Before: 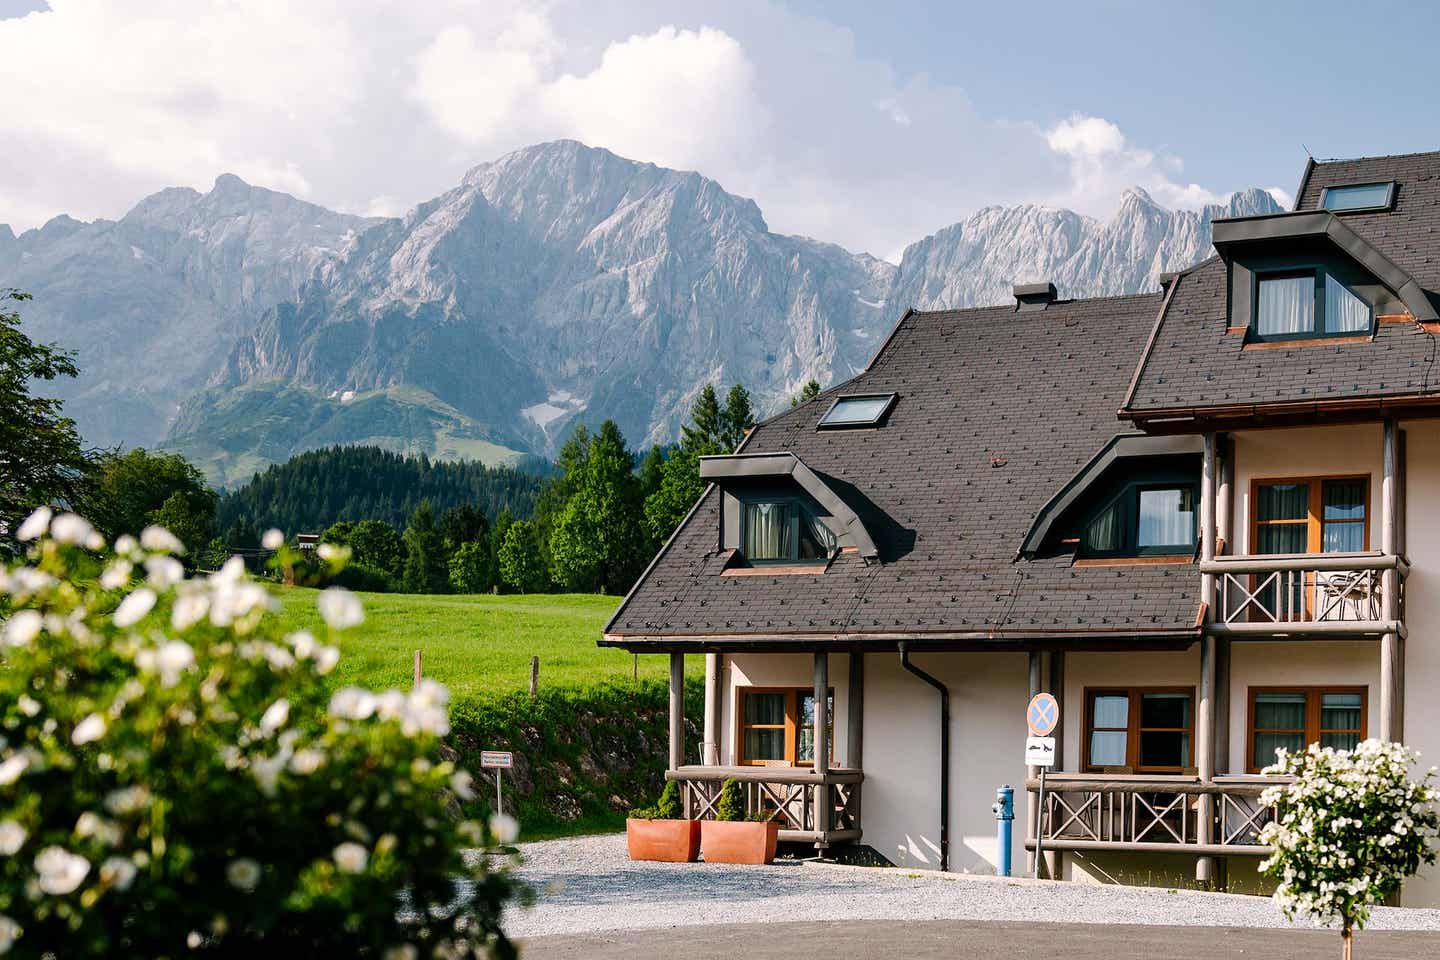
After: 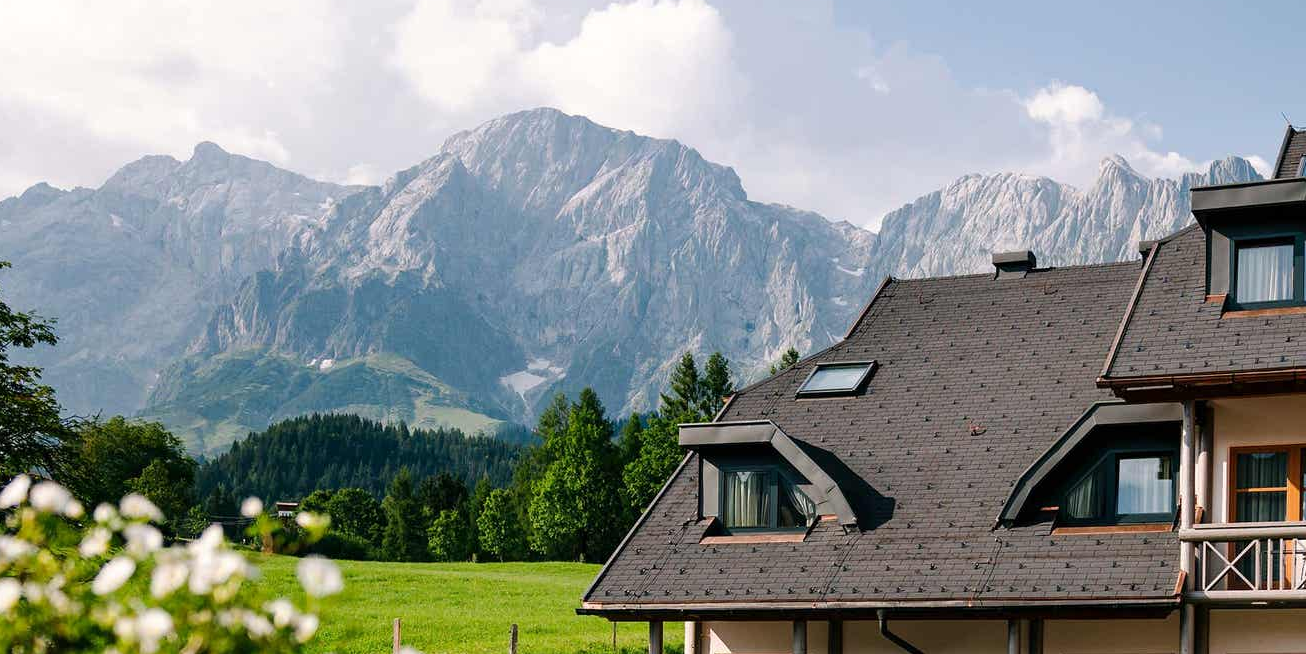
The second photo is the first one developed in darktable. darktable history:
crop: left 1.51%, top 3.36%, right 7.757%, bottom 28.513%
